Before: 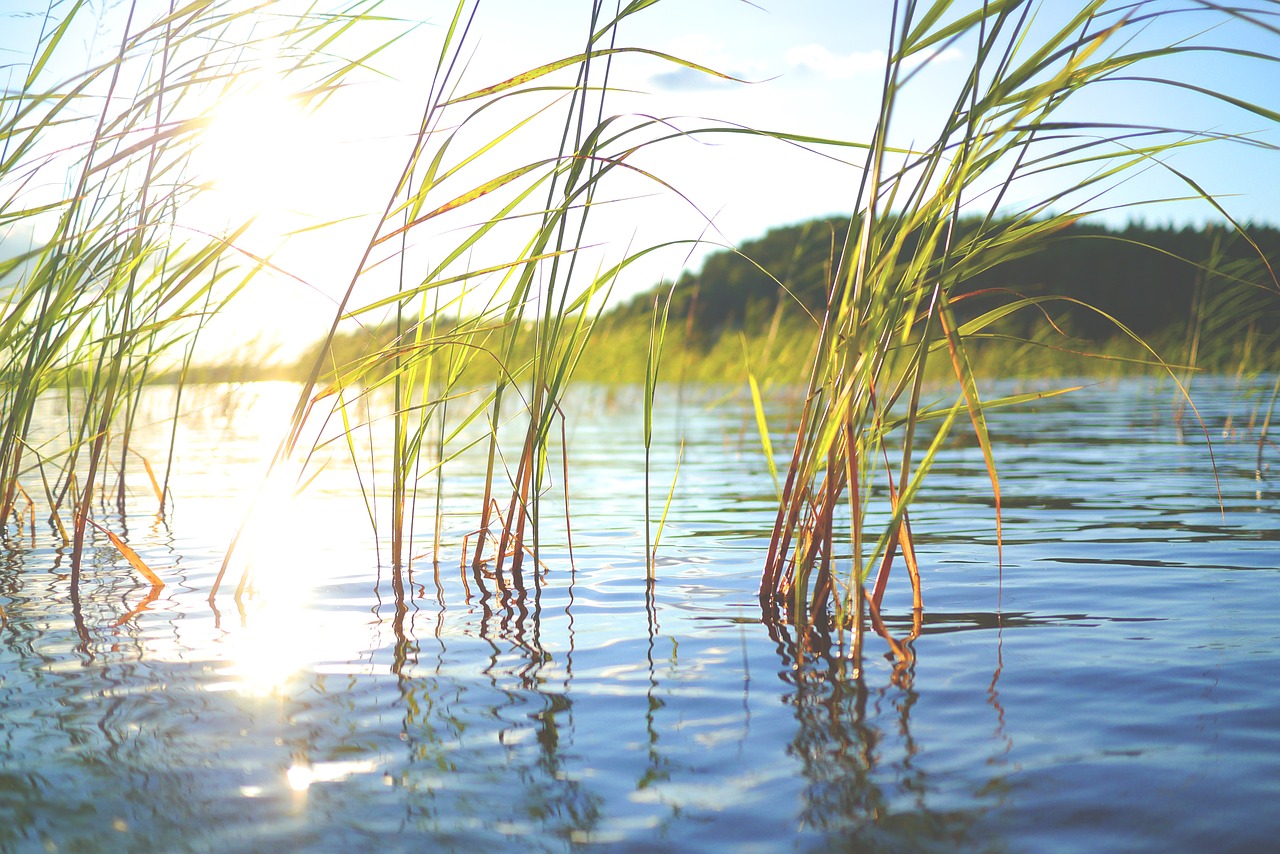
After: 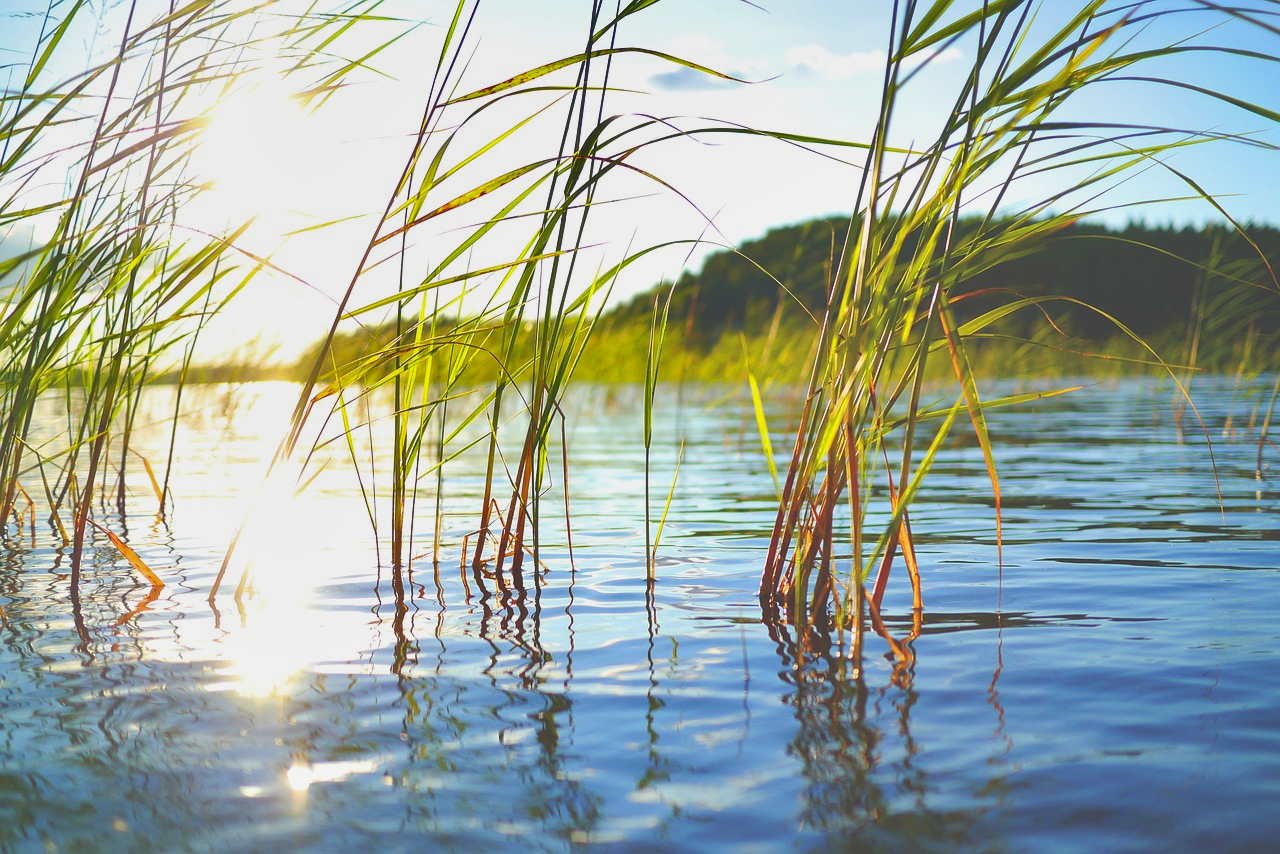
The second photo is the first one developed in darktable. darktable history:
contrast brightness saturation: saturation 0.18
tone equalizer: on, module defaults
exposure: exposure -0.157 EV, compensate highlight preservation false
shadows and highlights: shadows 32.83, highlights -47.7, soften with gaussian
